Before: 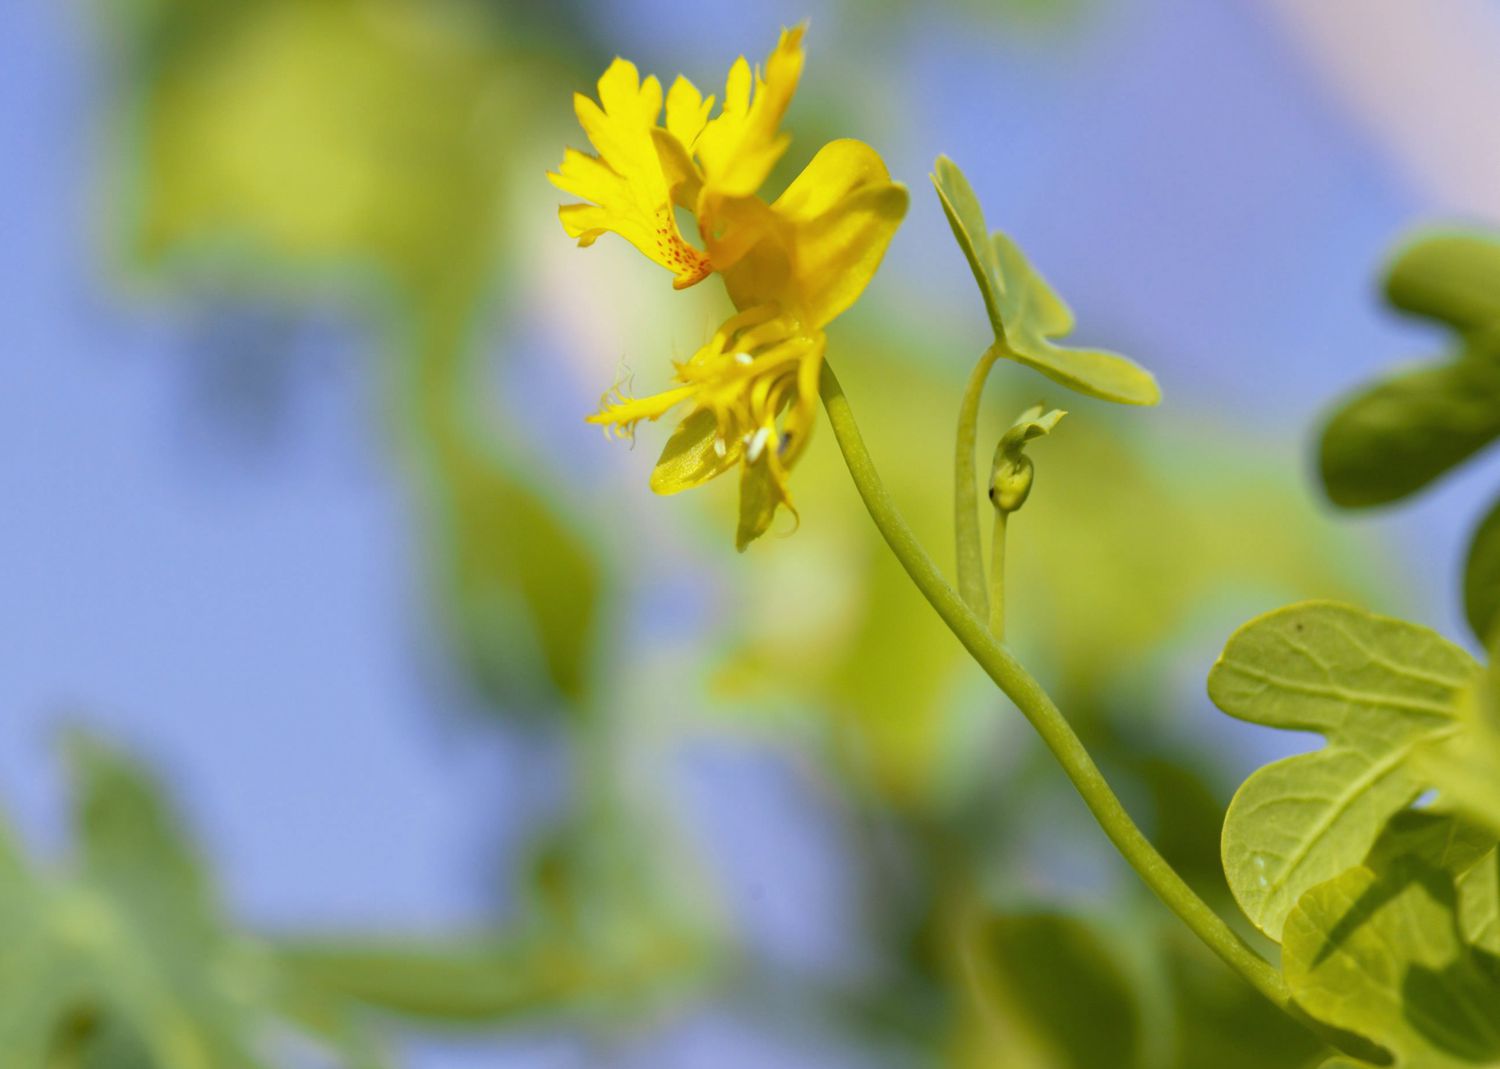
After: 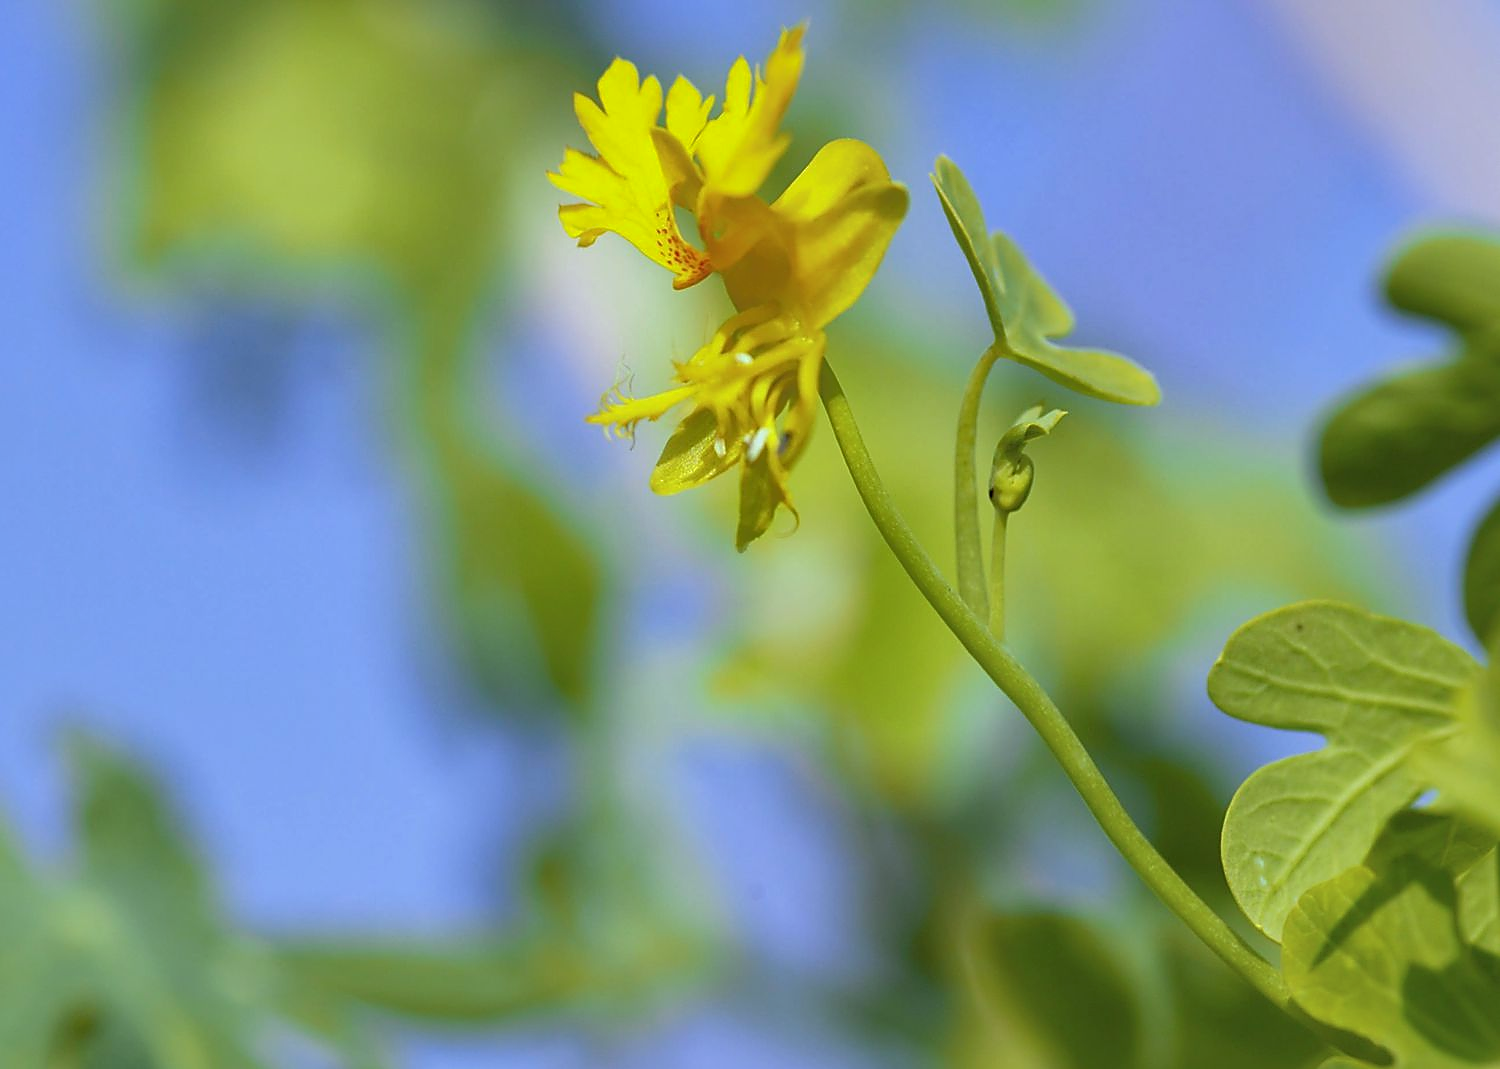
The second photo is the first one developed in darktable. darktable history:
color calibration: x 0.369, y 0.382, temperature 4320.55 K
shadows and highlights: on, module defaults
sharpen: radius 1.389, amount 1.255, threshold 0.669
